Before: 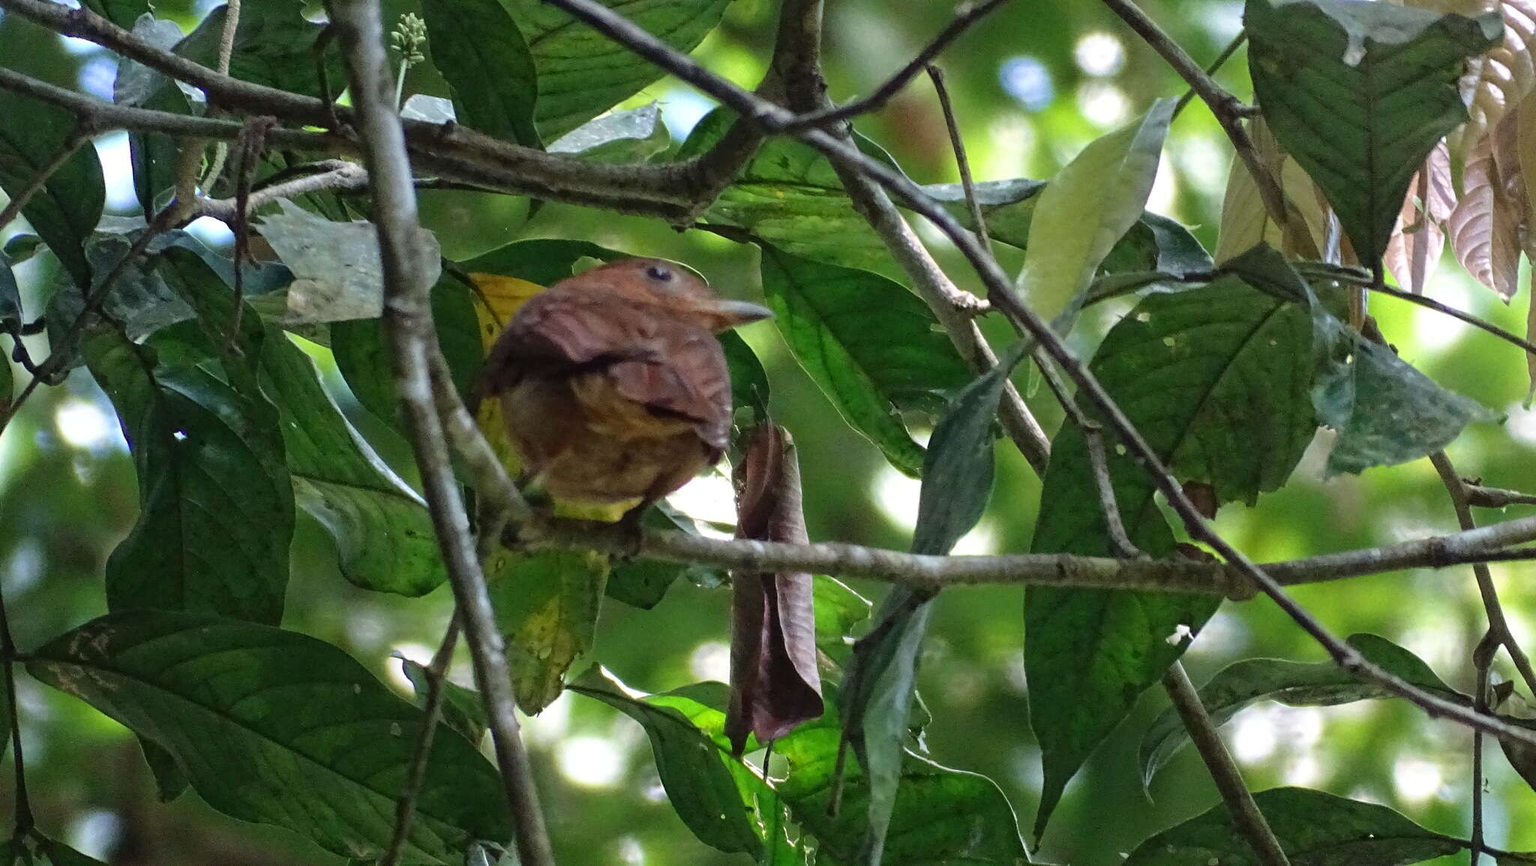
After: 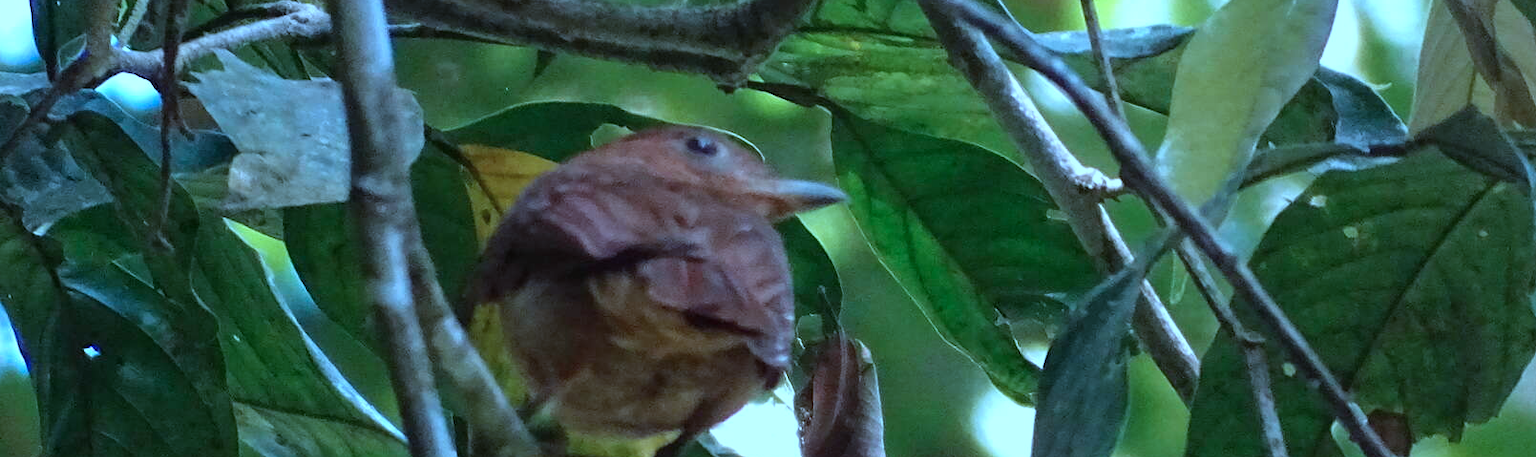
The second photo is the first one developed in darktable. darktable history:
color correction: highlights a* -9.35, highlights b* -23.15
white balance: red 0.948, green 1.02, blue 1.176
crop: left 7.036%, top 18.398%, right 14.379%, bottom 40.043%
